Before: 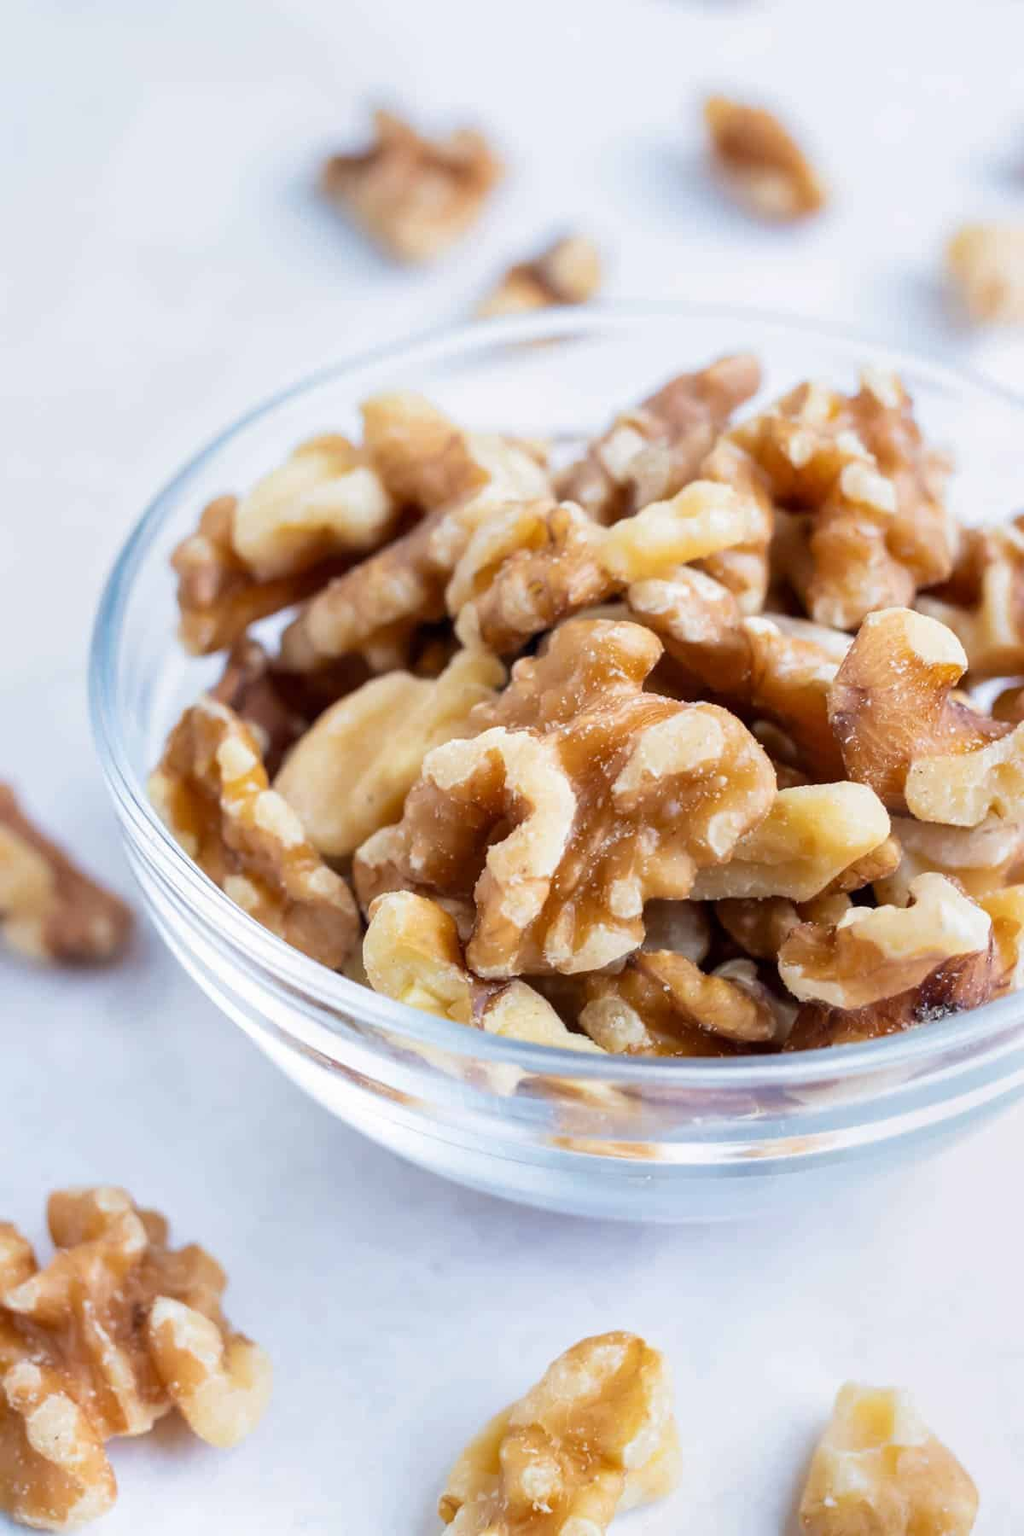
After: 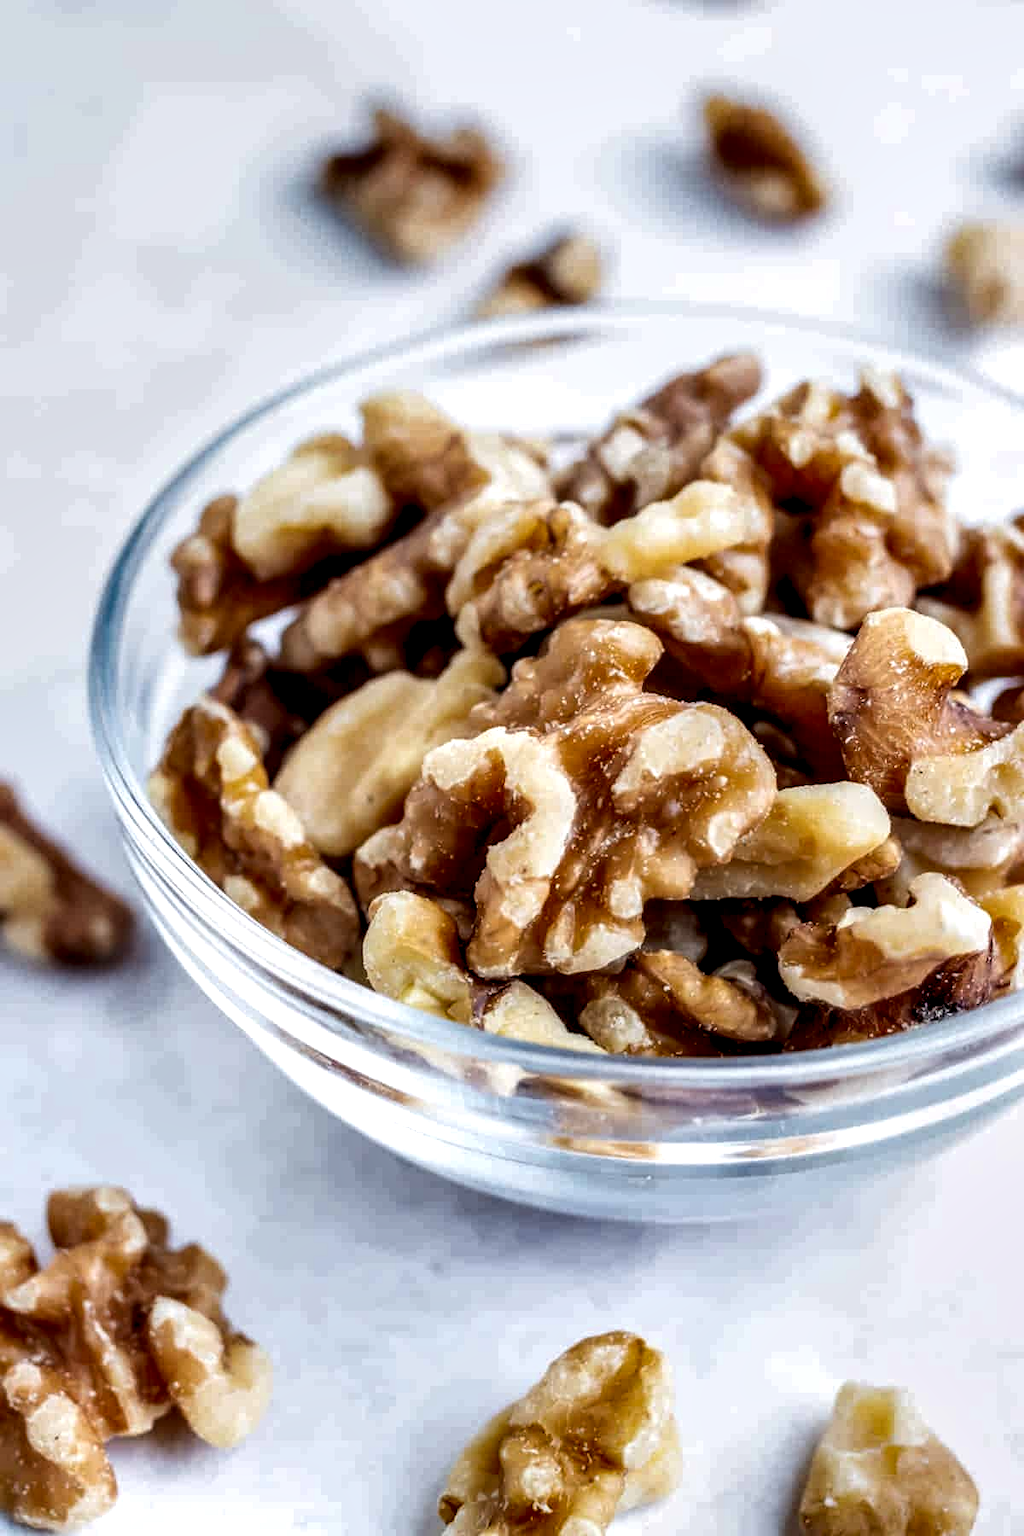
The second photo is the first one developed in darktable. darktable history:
shadows and highlights: shadows 49, highlights -41, soften with gaussian
local contrast: highlights 20%, detail 197%
